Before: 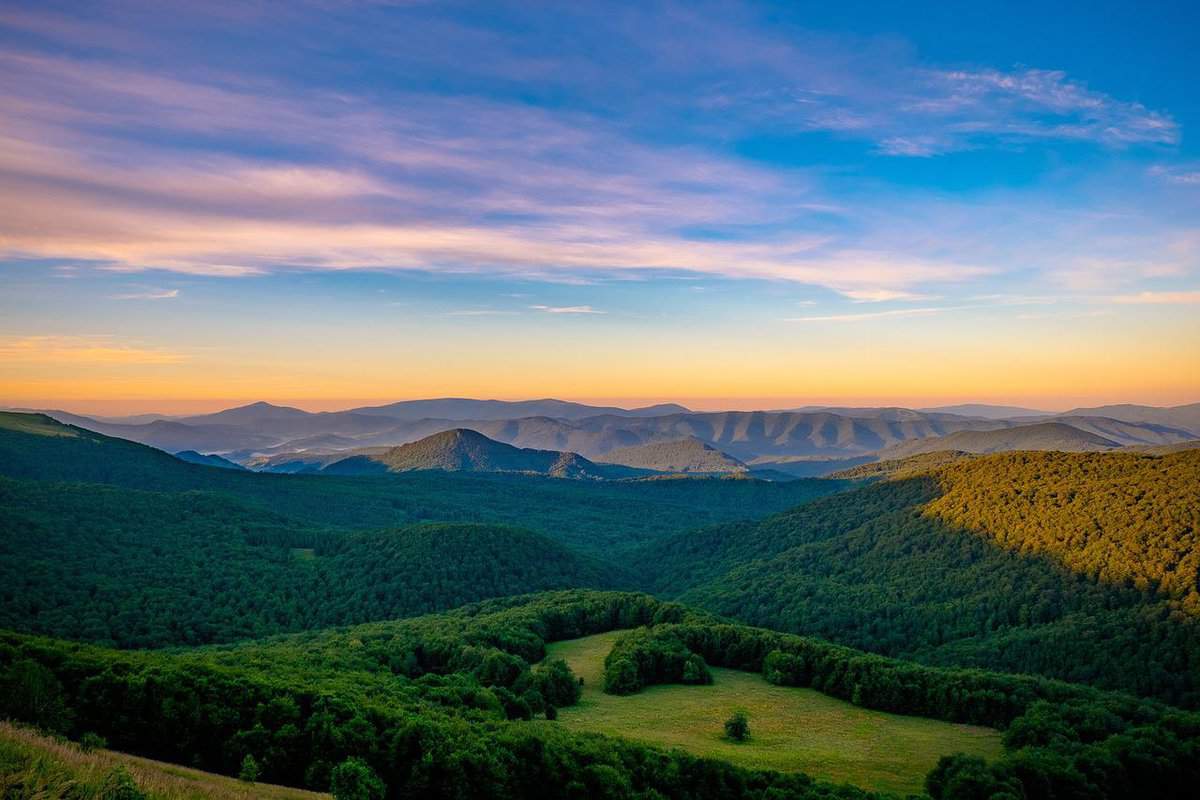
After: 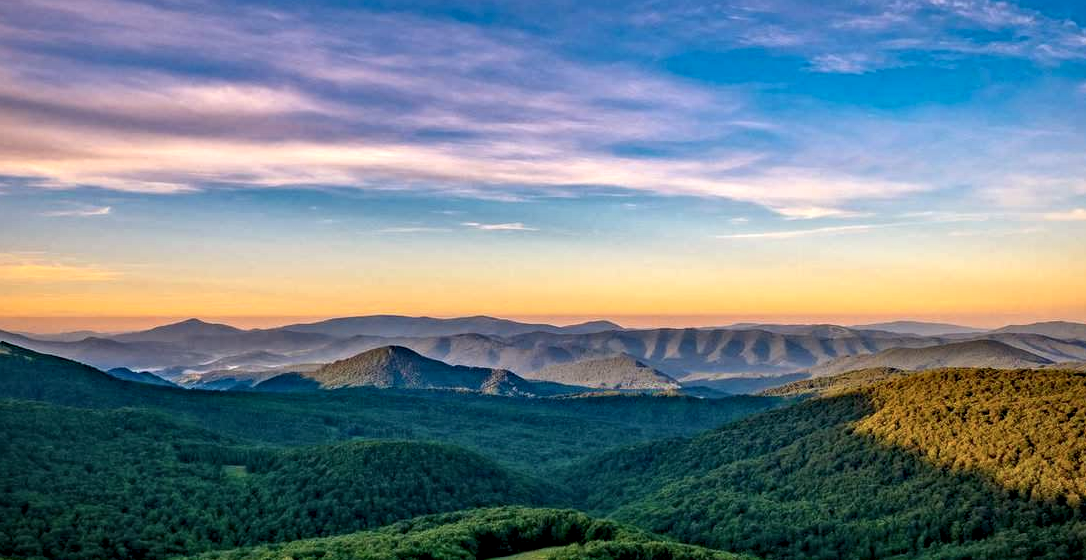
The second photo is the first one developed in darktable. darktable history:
local contrast: on, module defaults
crop: left 5.686%, top 10.447%, right 3.777%, bottom 19.448%
contrast equalizer: octaves 7, y [[0.511, 0.558, 0.631, 0.632, 0.559, 0.512], [0.5 ×6], [0.507, 0.559, 0.627, 0.644, 0.647, 0.647], [0 ×6], [0 ×6]]
